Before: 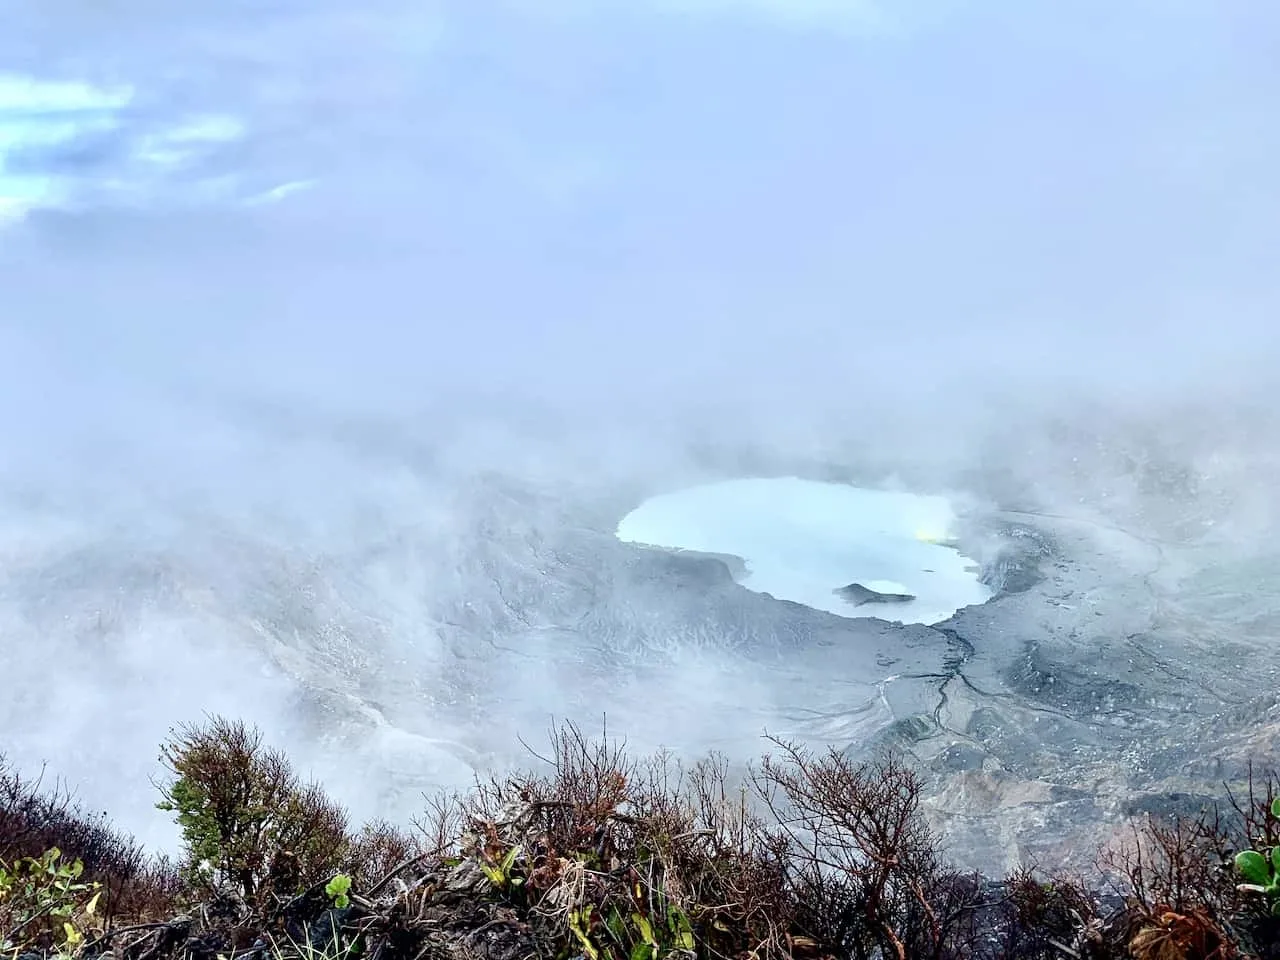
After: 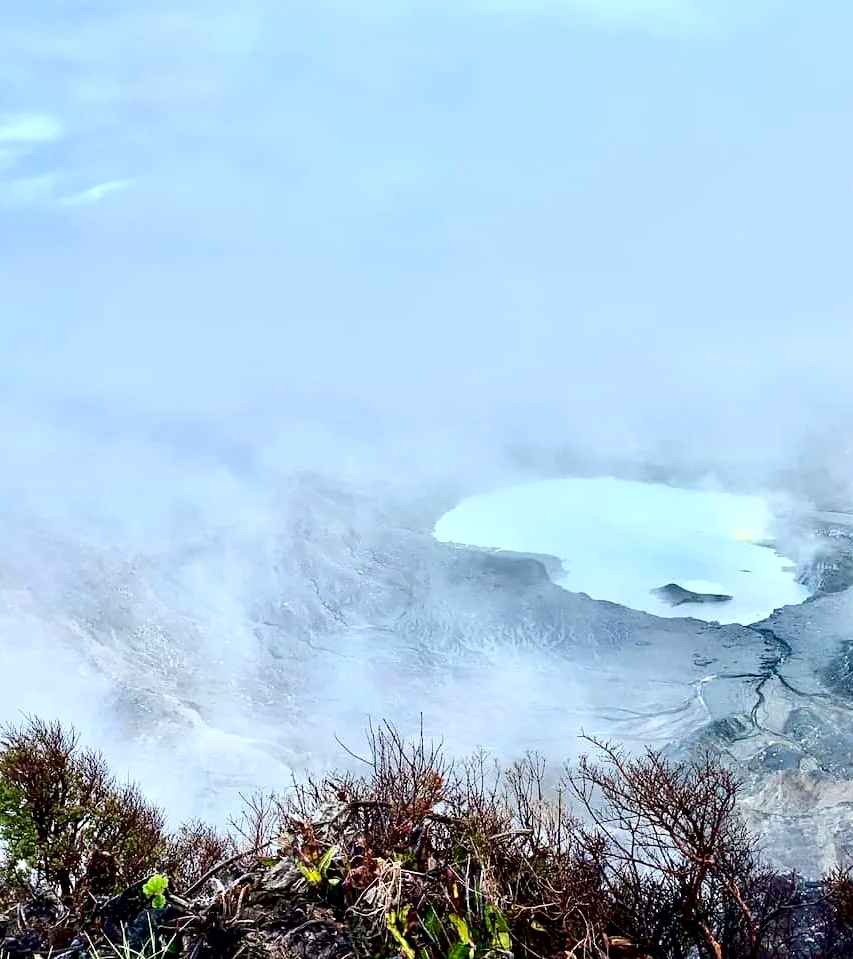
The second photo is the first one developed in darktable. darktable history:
contrast brightness saturation: contrast 0.17, saturation 0.331
crop and rotate: left 14.309%, right 19.021%
contrast equalizer: y [[0.6 ×6], [0.55 ×6], [0 ×6], [0 ×6], [0 ×6]], mix 0.291
